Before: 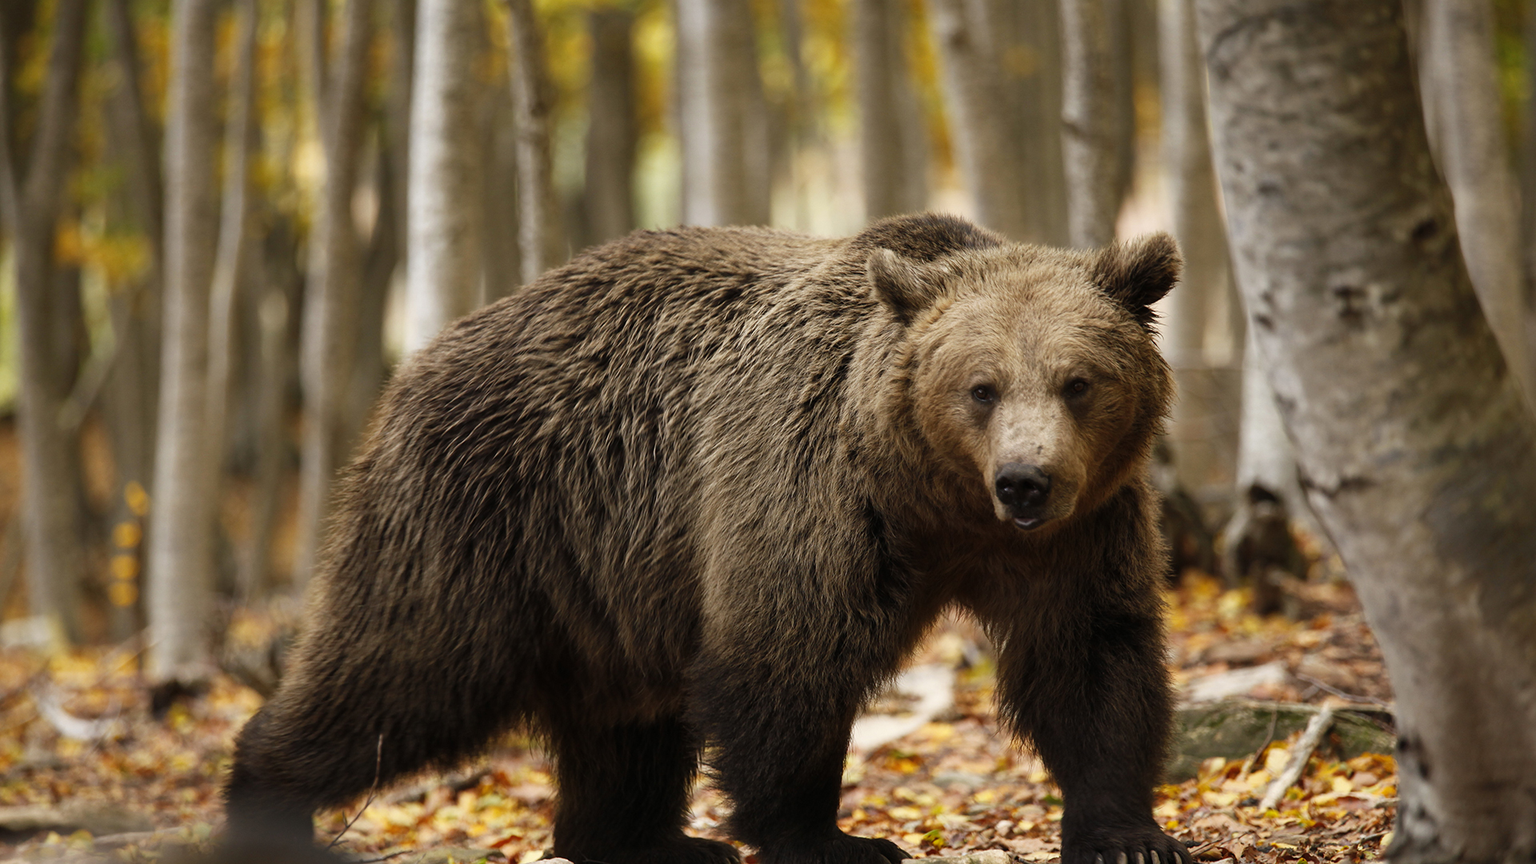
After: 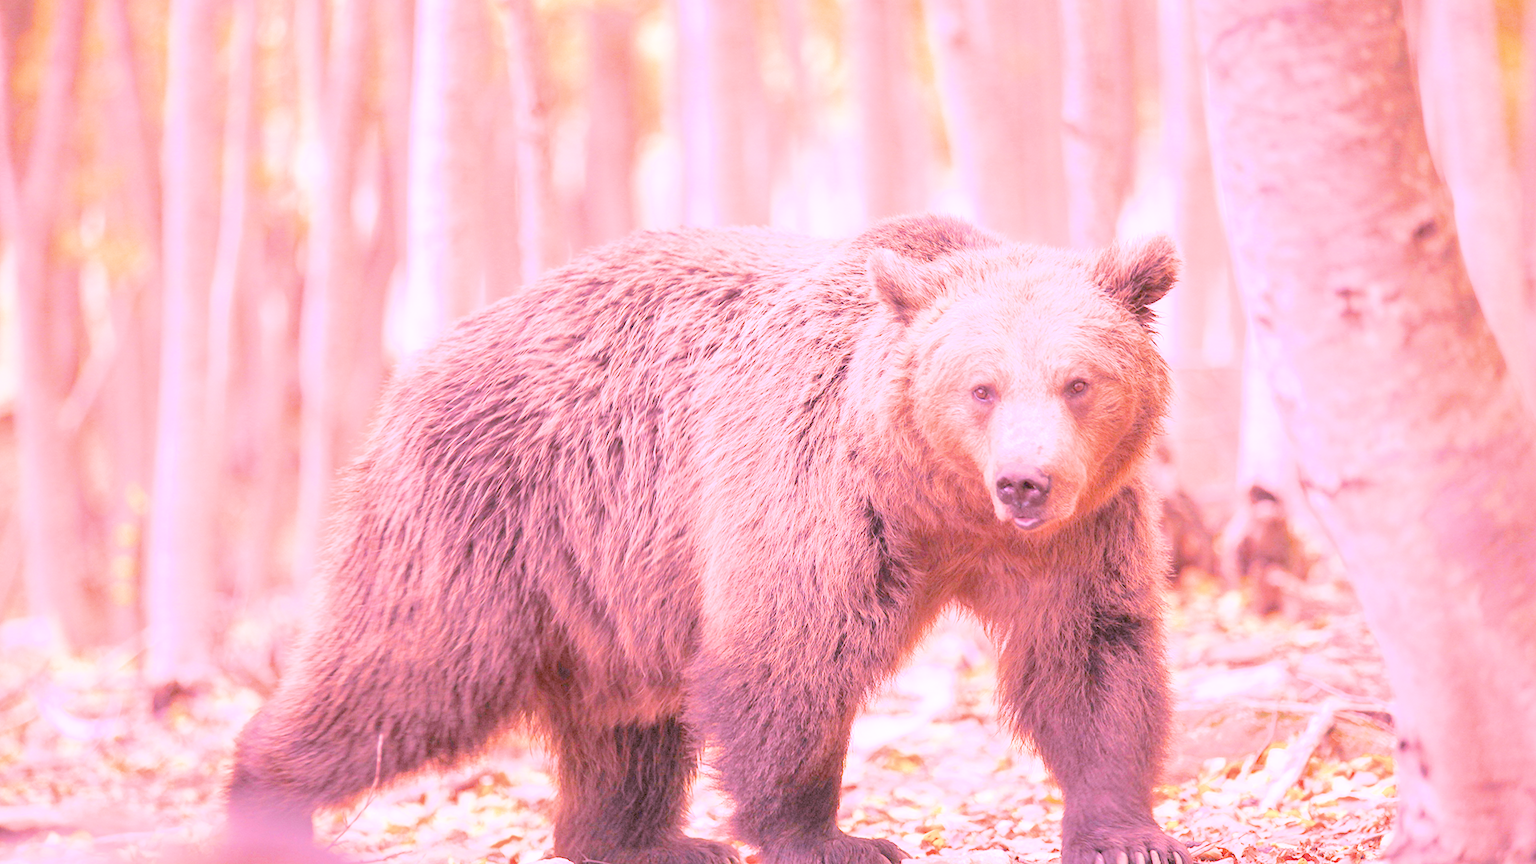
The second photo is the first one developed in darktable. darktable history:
highlight reconstruction: iterations 1, diameter of reconstruction 64 px
local contrast: on, module defaults
color balance rgb: perceptual saturation grading › global saturation 25%, global vibrance 10%
tone equalizer: on, module defaults
white balance: red 2.081, blue 1.774
filmic rgb: black relative exposure -8.42 EV, white relative exposure 4.68 EV, hardness 3.82, color science v6 (2022)
exposure: black level correction -0.001, exposure 0.9 EV, compensate exposure bias true, compensate highlight preservation false
